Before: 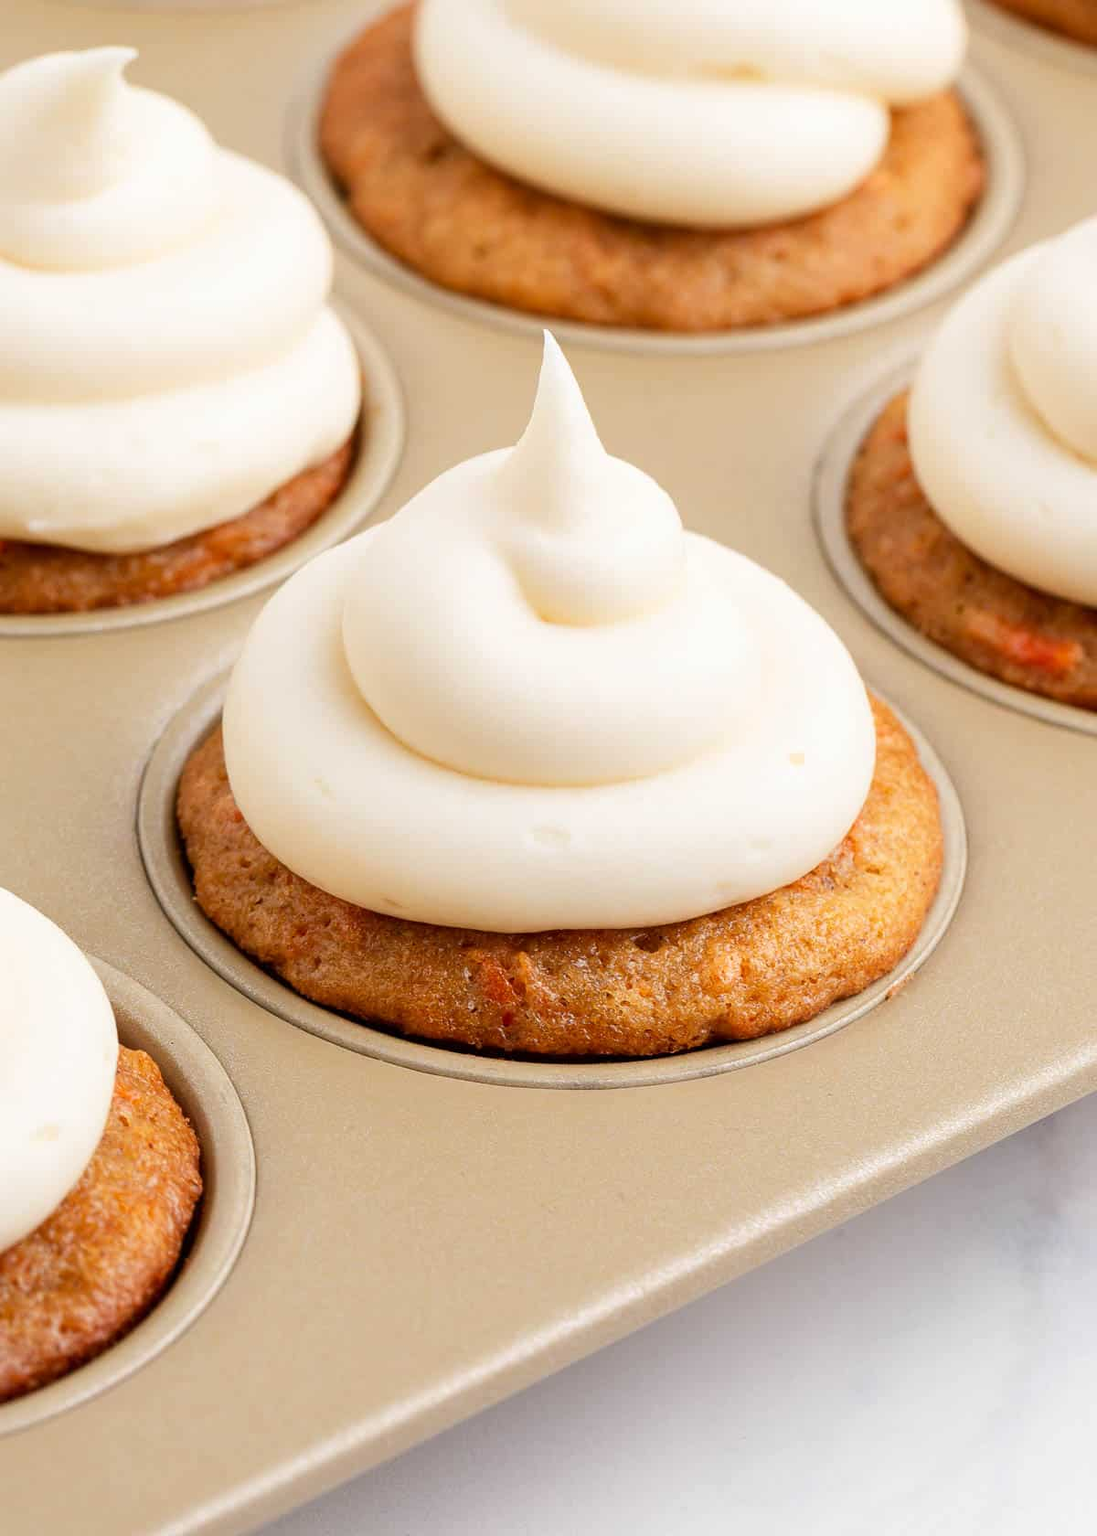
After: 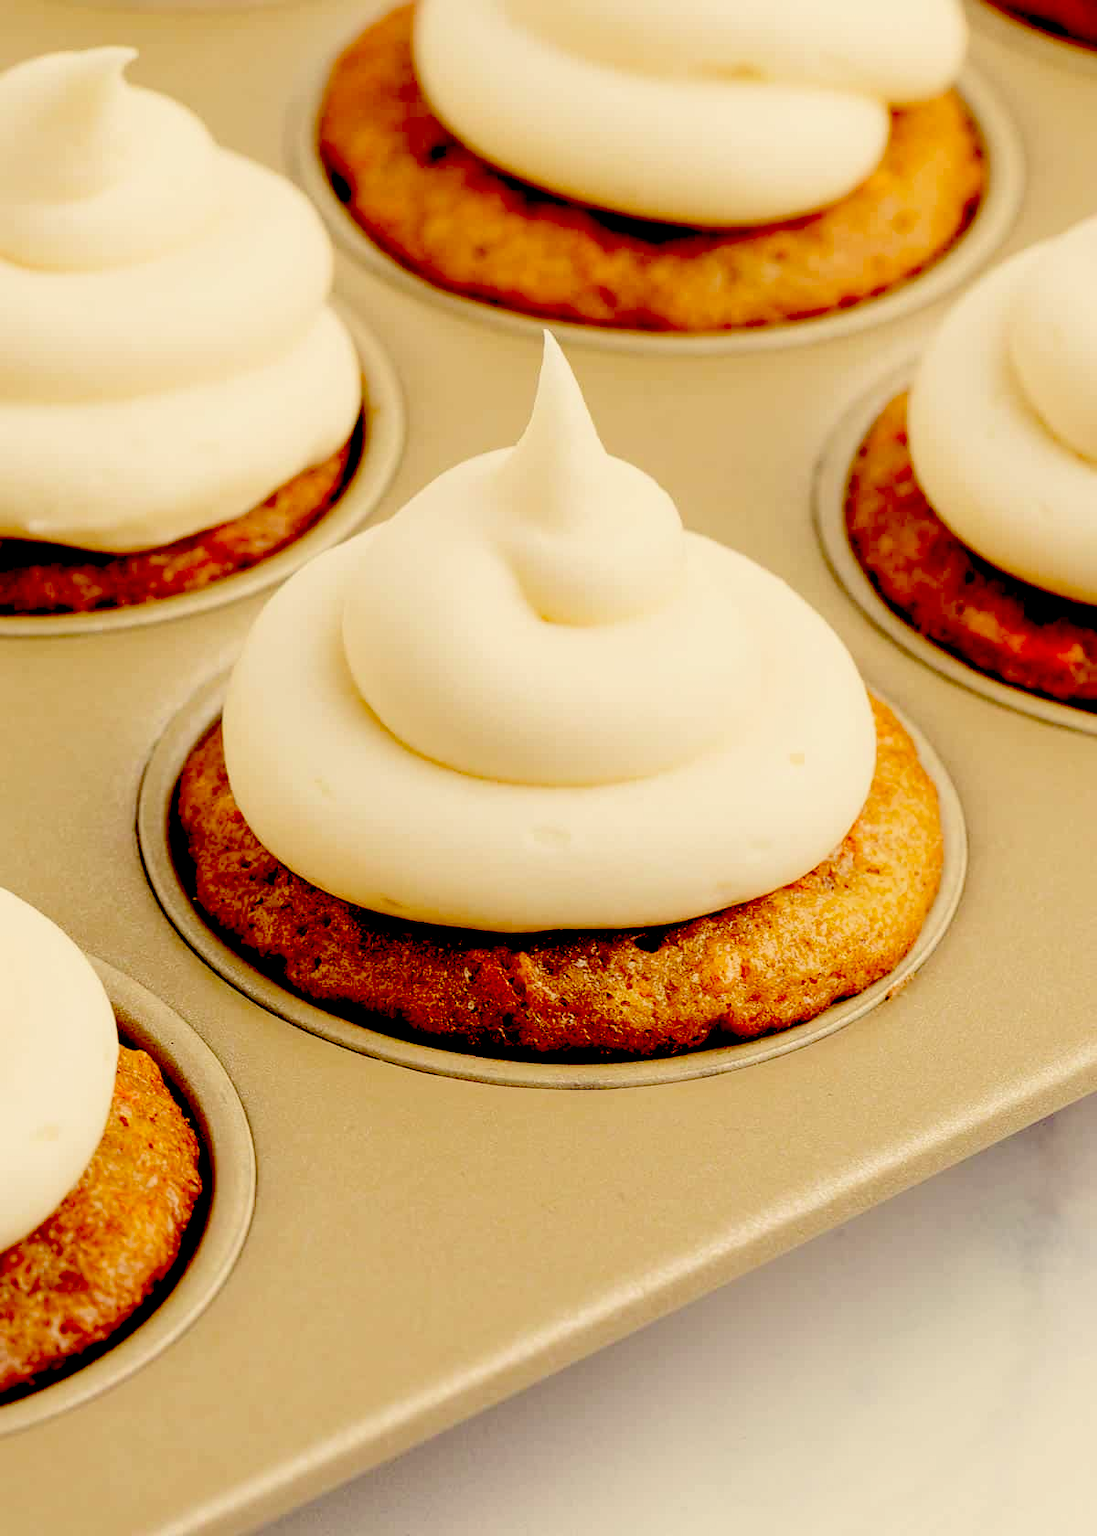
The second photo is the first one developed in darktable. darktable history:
velvia: strength 14.54%
color correction: highlights a* 1.39, highlights b* 17.43
exposure: black level correction 0.099, exposure -0.085 EV, compensate highlight preservation false
tone curve: curves: ch0 [(0, 0) (0.07, 0.052) (0.23, 0.254) (0.486, 0.53) (0.822, 0.825) (0.994, 0.955)]; ch1 [(0, 0) (0.226, 0.261) (0.379, 0.442) (0.469, 0.472) (0.495, 0.495) (0.514, 0.504) (0.561, 0.568) (0.59, 0.612) (1, 1)]; ch2 [(0, 0) (0.269, 0.299) (0.459, 0.441) (0.498, 0.499) (0.523, 0.52) (0.551, 0.576) (0.629, 0.643) (0.659, 0.681) (0.718, 0.764) (1, 1)], preserve colors none
